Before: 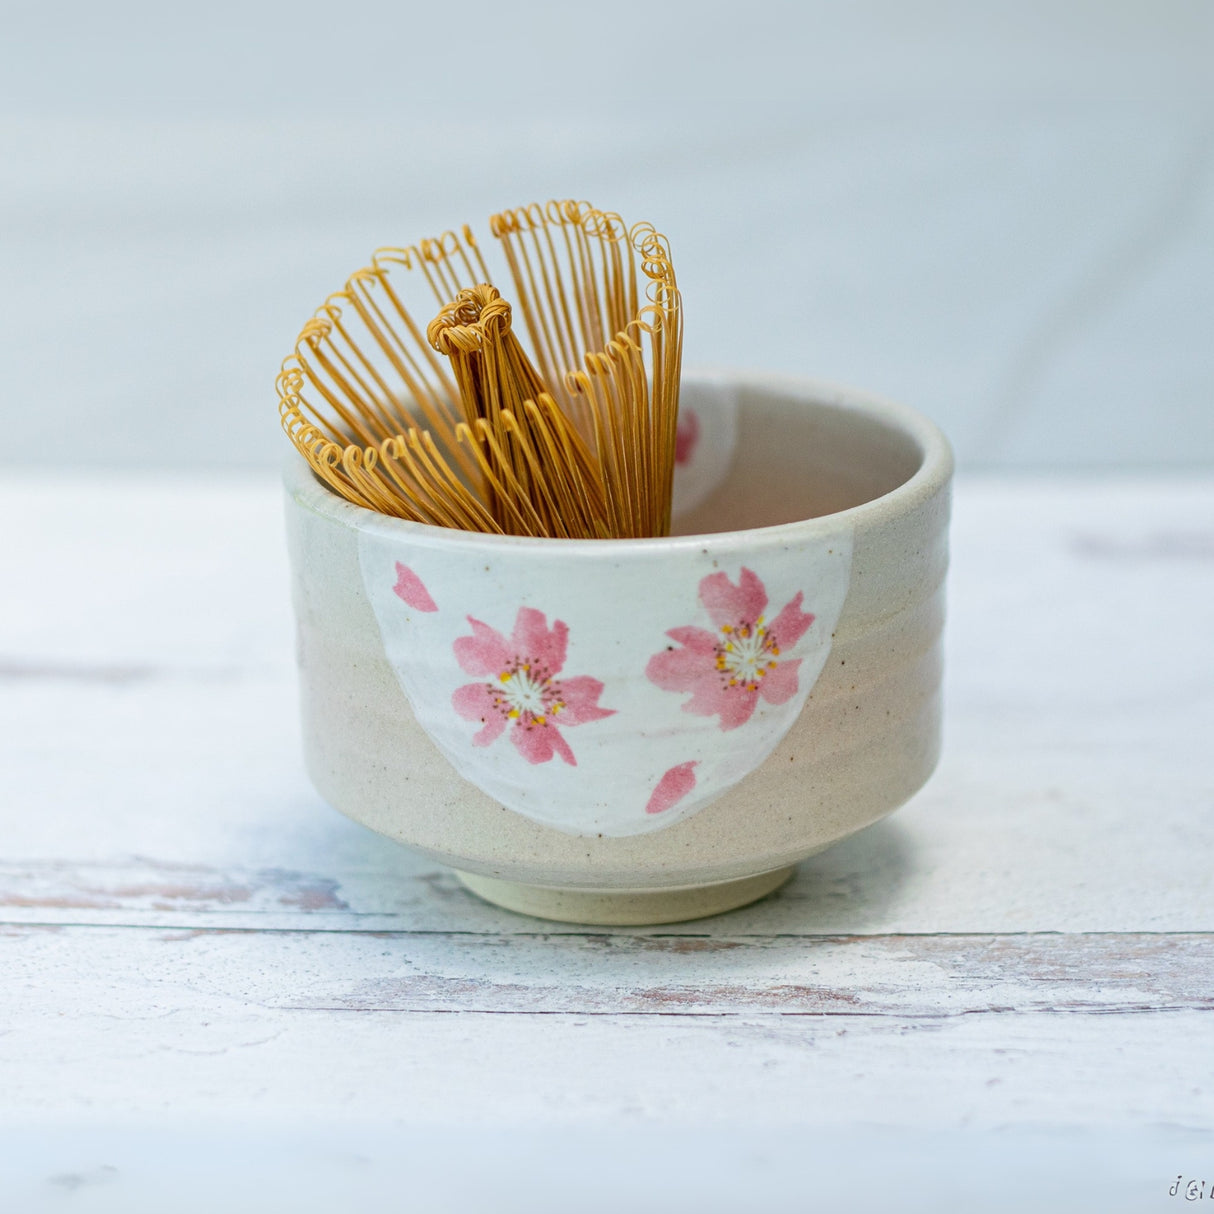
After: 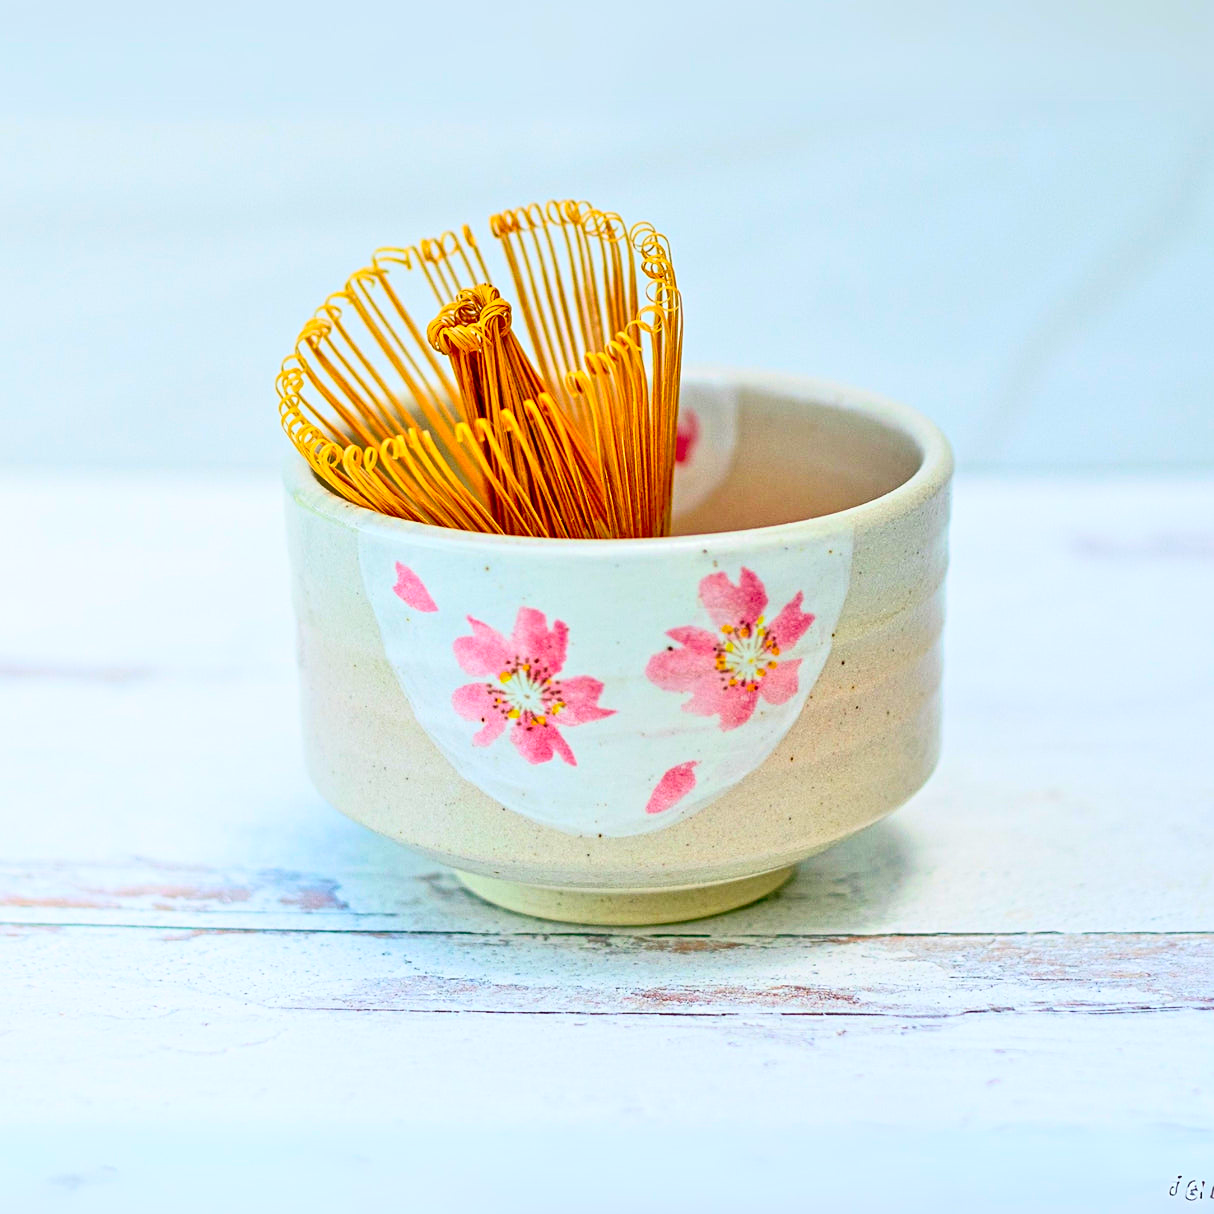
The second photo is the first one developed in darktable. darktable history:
contrast brightness saturation: contrast 0.26, brightness 0.02, saturation 0.87
sharpen: radius 2.167, amount 0.381, threshold 0
tone equalizer: -7 EV 0.15 EV, -6 EV 0.6 EV, -5 EV 1.15 EV, -4 EV 1.33 EV, -3 EV 1.15 EV, -2 EV 0.6 EV, -1 EV 0.15 EV, mask exposure compensation -0.5 EV
